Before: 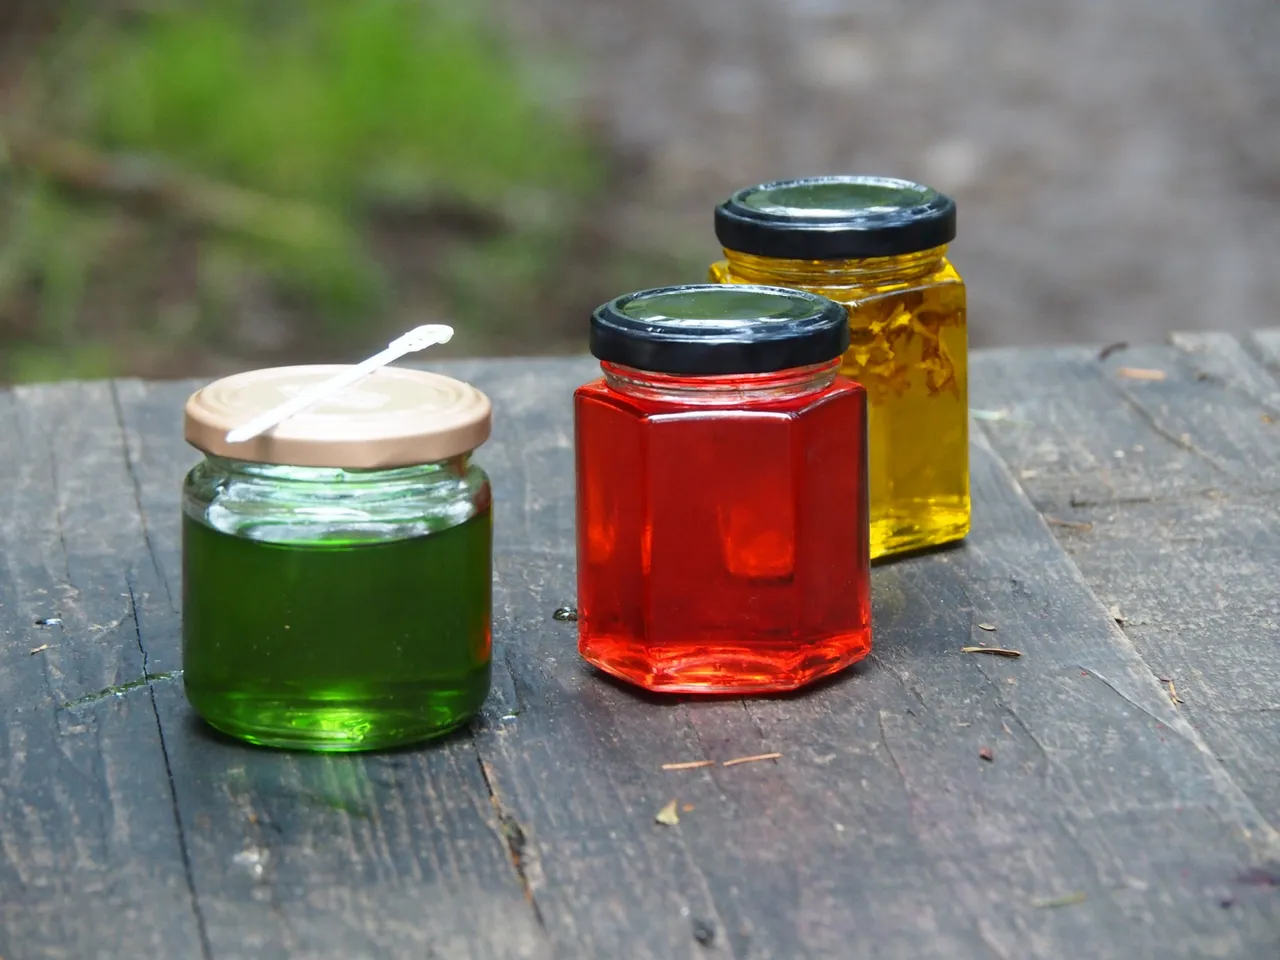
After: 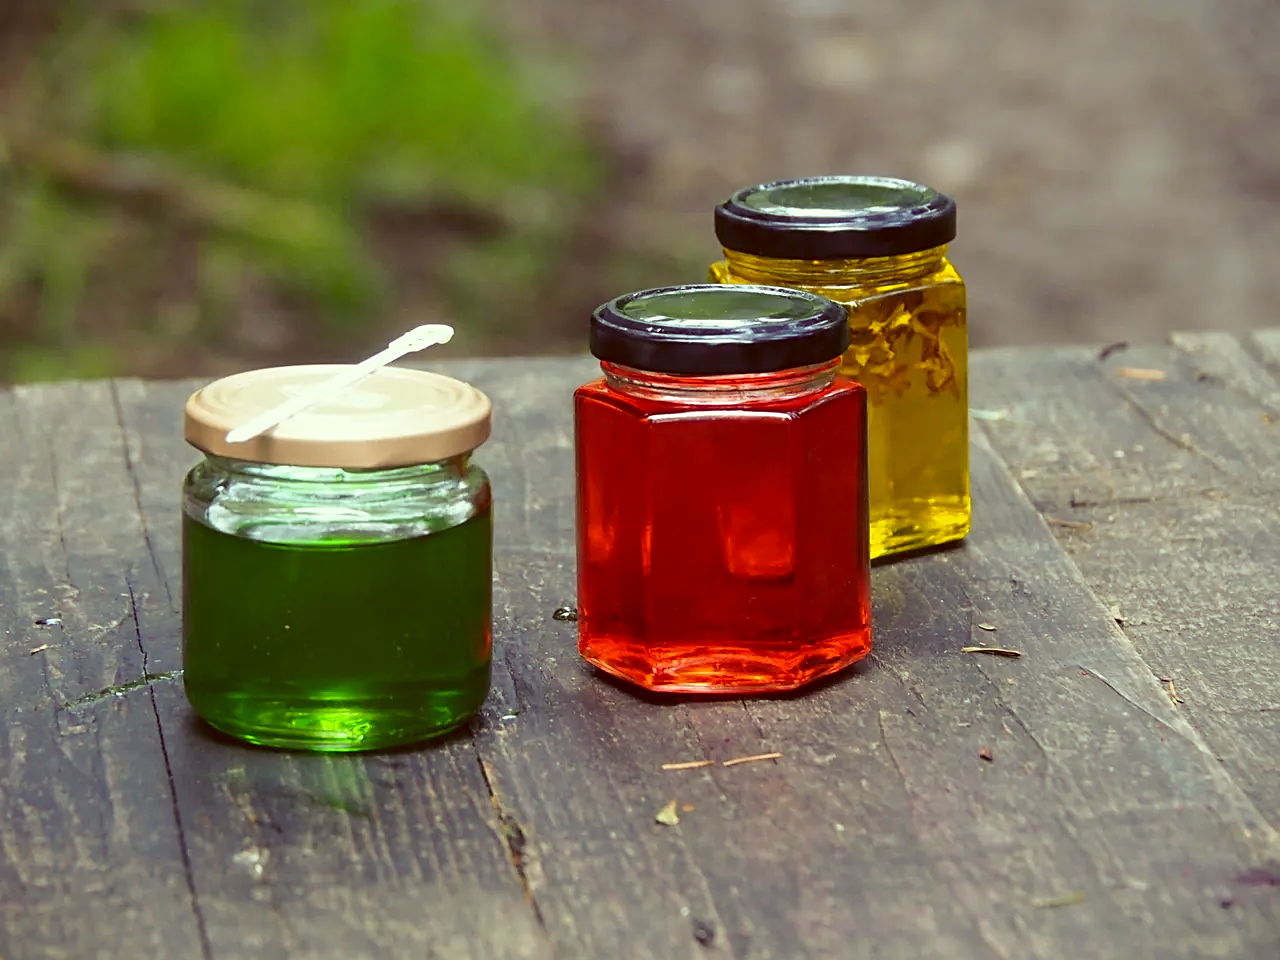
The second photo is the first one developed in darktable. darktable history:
color correction: highlights a* -6.22, highlights b* 9.47, shadows a* 10.45, shadows b* 23.29
color balance rgb: shadows lift › luminance -29.042%, shadows lift › chroma 15.346%, shadows lift › hue 267.08°, perceptual saturation grading › global saturation 0.993%
sharpen: on, module defaults
